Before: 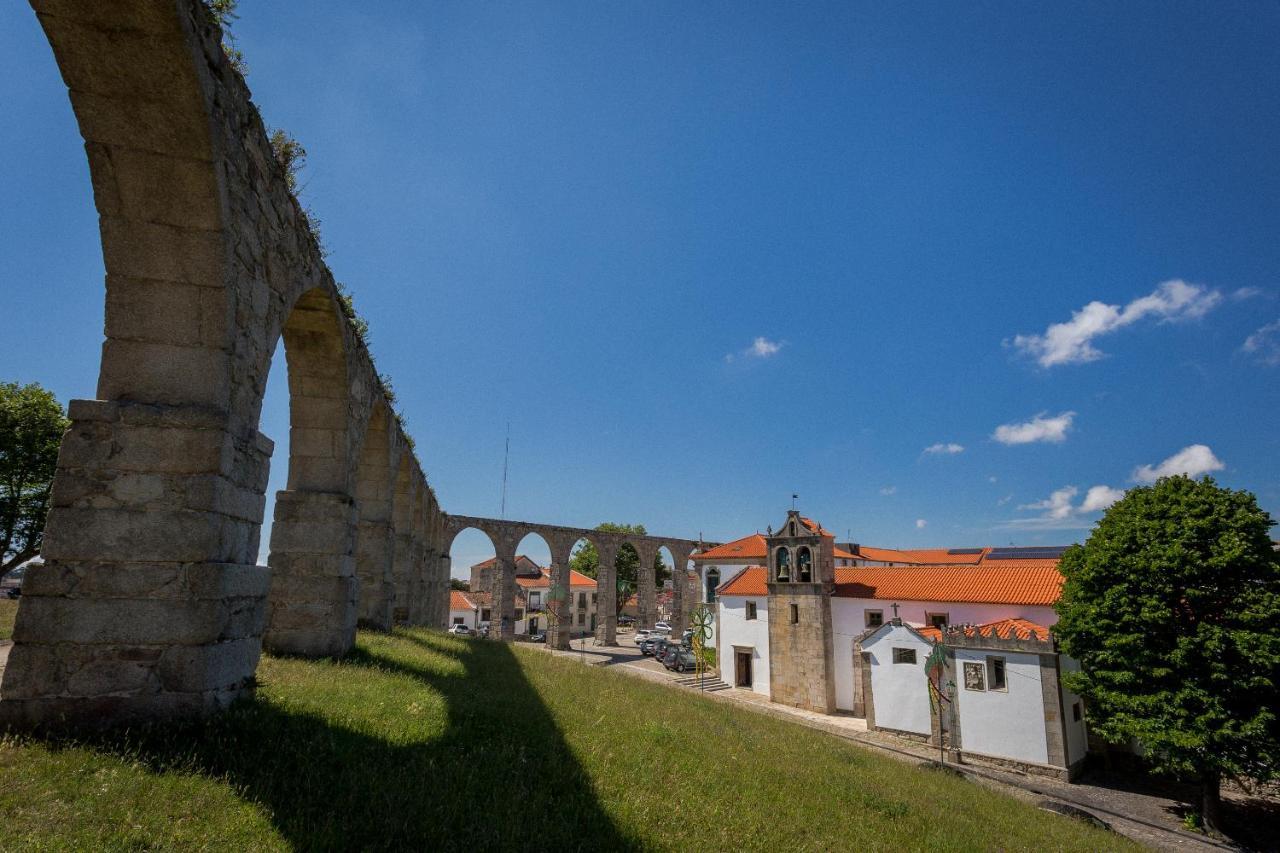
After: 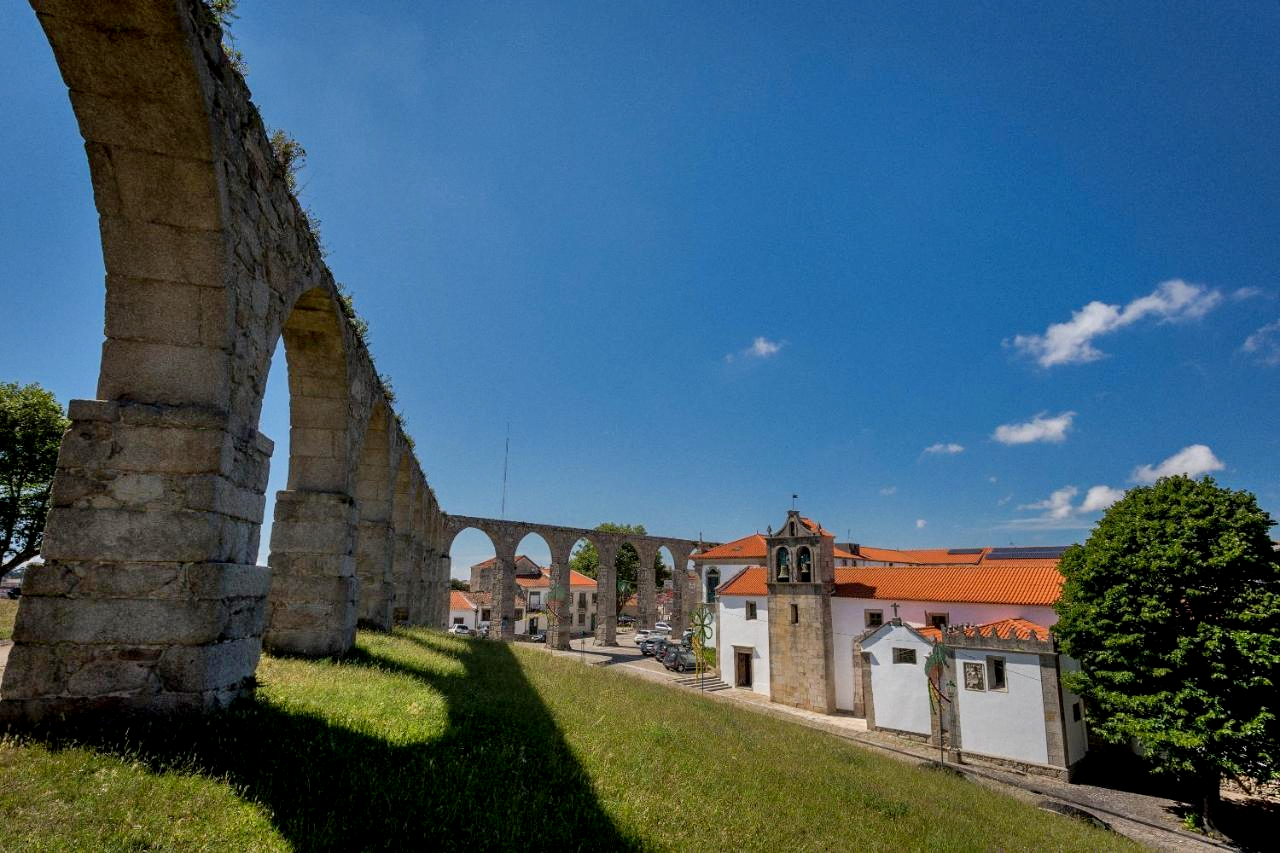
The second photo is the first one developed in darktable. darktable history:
color zones: curves: ch0 [(0, 0.5) (0.143, 0.5) (0.286, 0.5) (0.429, 0.5) (0.571, 0.5) (0.714, 0.476) (0.857, 0.5) (1, 0.5)]; ch2 [(0, 0.5) (0.143, 0.5) (0.286, 0.5) (0.429, 0.5) (0.571, 0.5) (0.714, 0.487) (0.857, 0.5) (1, 0.5)]
exposure: black level correction 0.005, exposure 0.014 EV, compensate highlight preservation false
shadows and highlights: soften with gaussian
